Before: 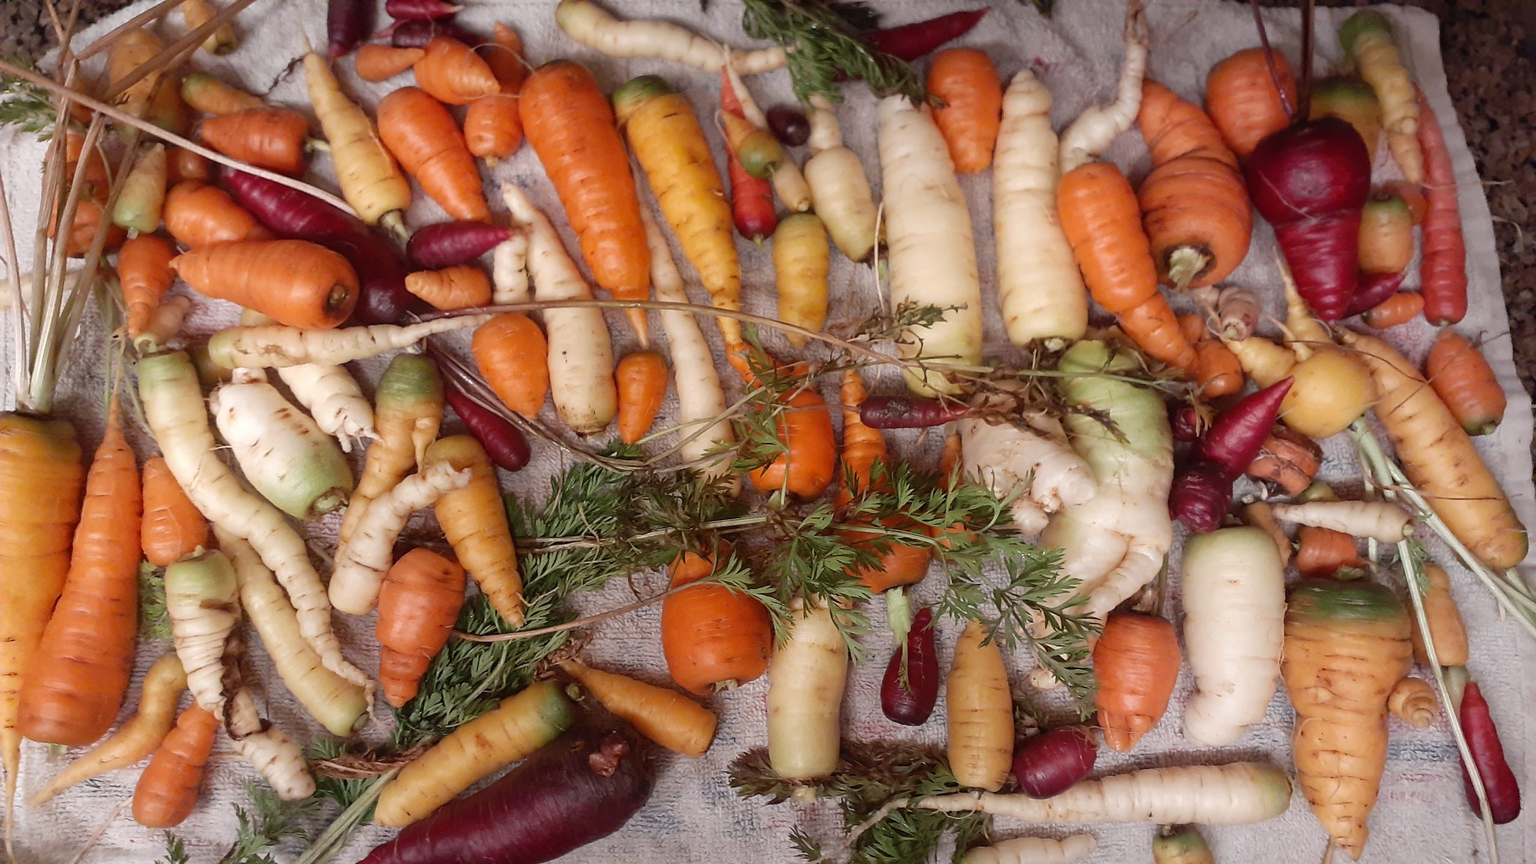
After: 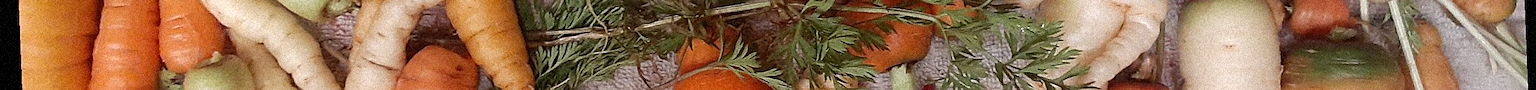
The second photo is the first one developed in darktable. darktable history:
crop and rotate: top 59.084%, bottom 30.916%
sharpen: on, module defaults
grain: coarseness 46.9 ISO, strength 50.21%, mid-tones bias 0%
rotate and perspective: rotation -2.29°, automatic cropping off
